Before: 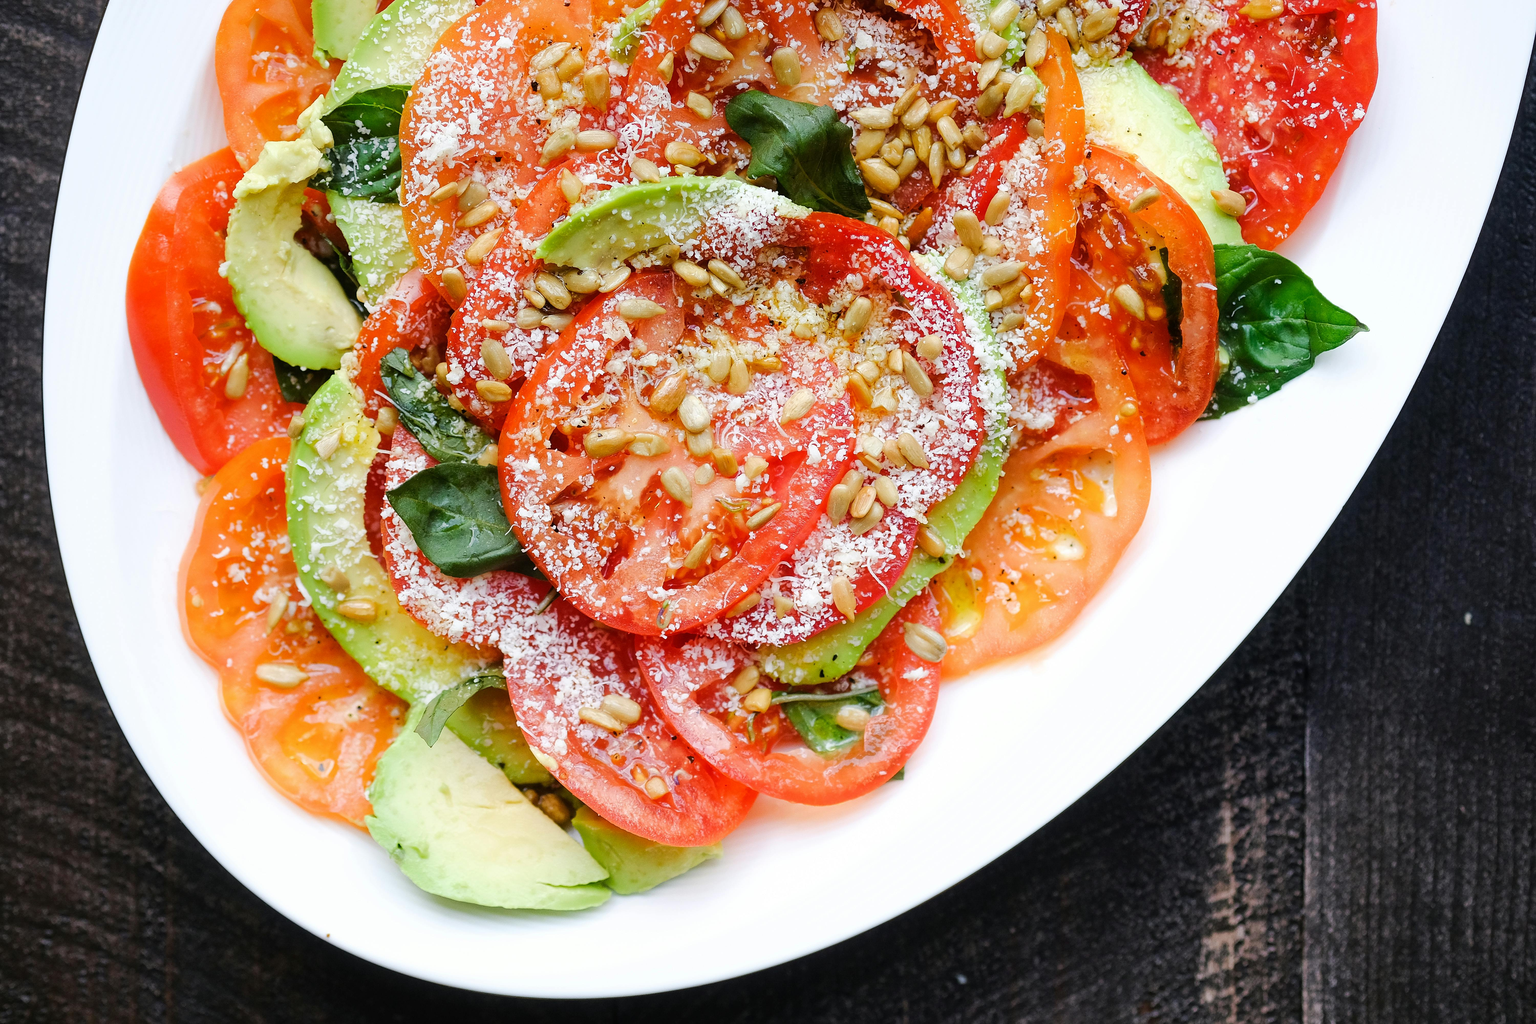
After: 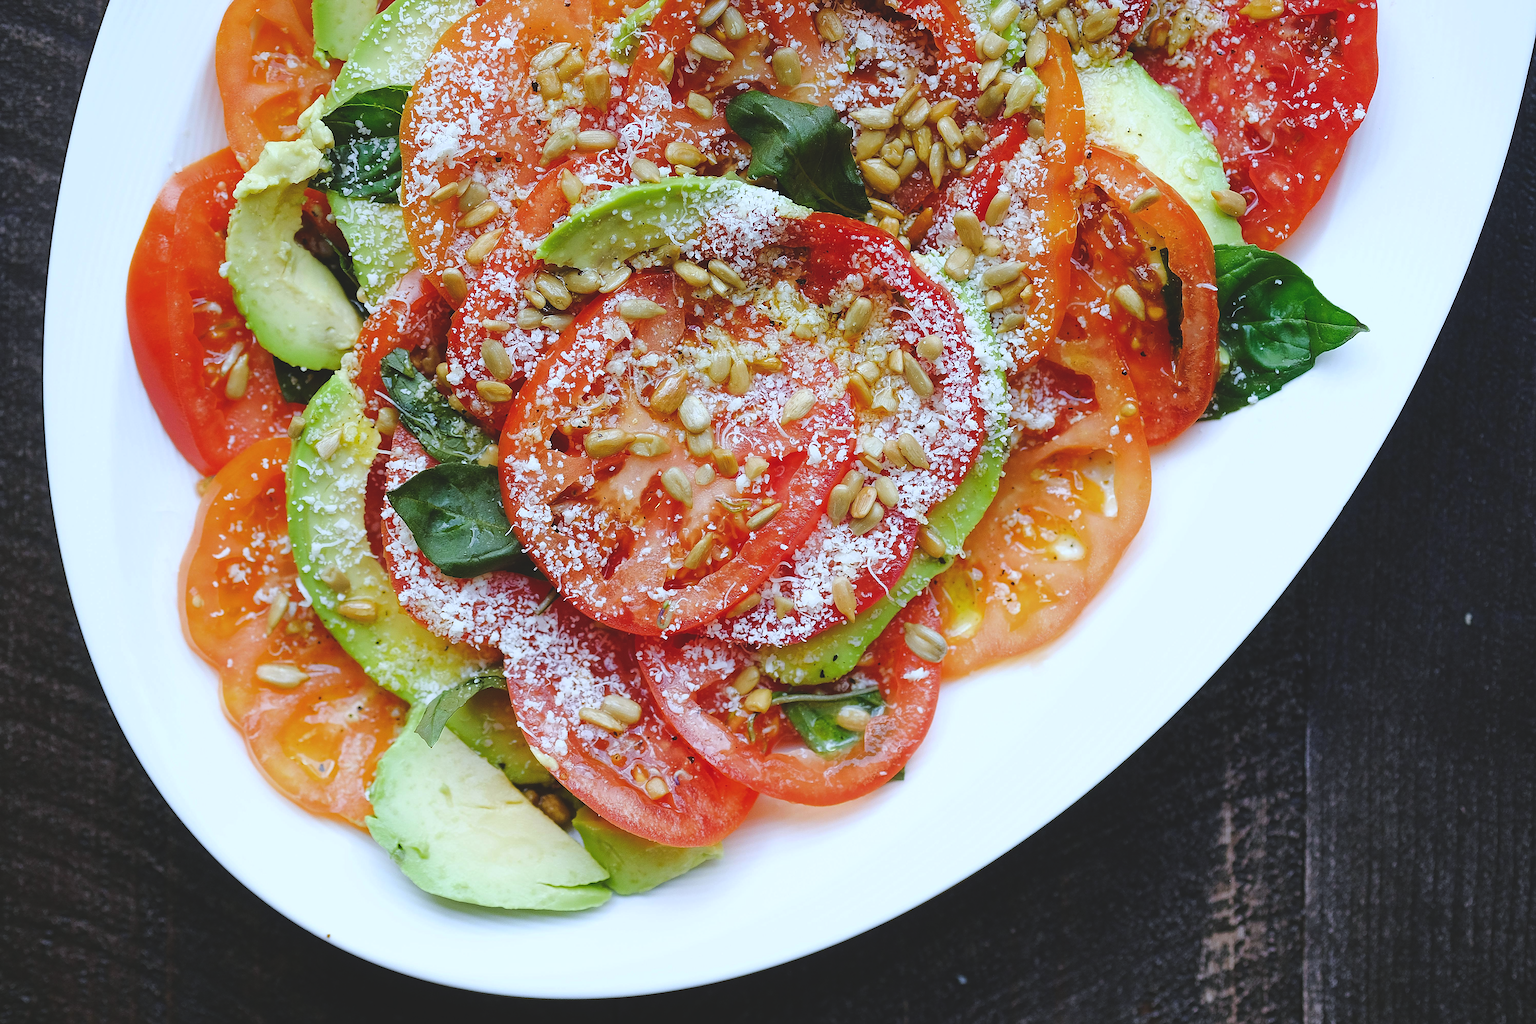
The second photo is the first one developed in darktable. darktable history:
exposure: black level correction -0.023, exposure -0.039 EV, compensate highlight preservation false
white balance: red 0.924, blue 1.095
haze removal: compatibility mode true, adaptive false
contrast brightness saturation: brightness -0.09
sharpen: on, module defaults
